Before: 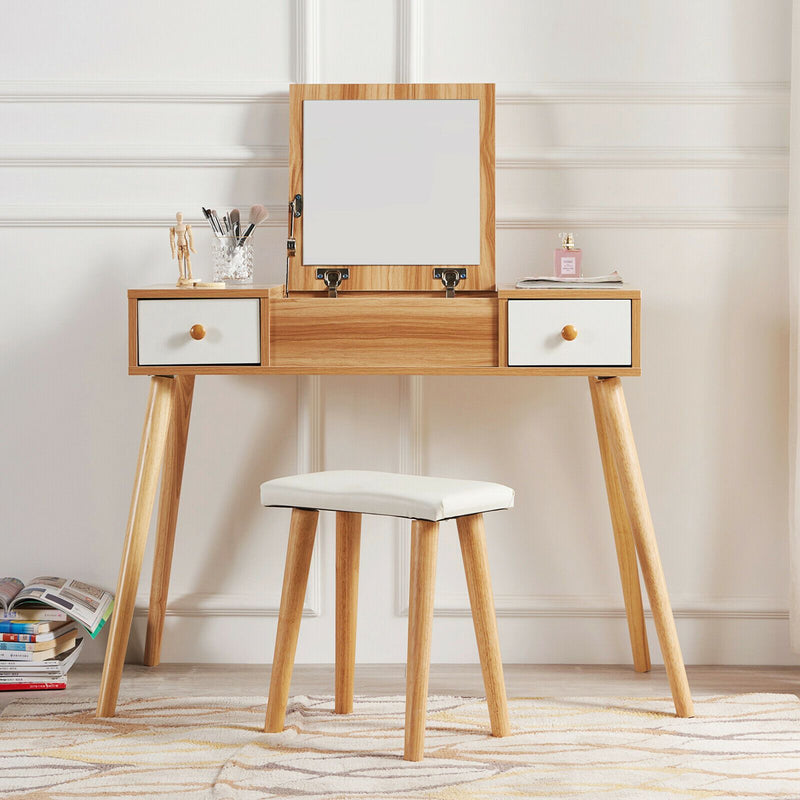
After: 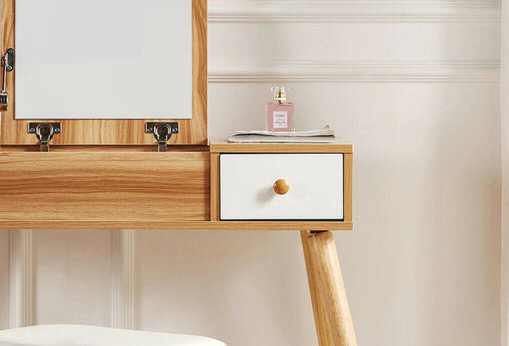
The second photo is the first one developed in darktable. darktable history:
tone equalizer: on, module defaults
local contrast: on, module defaults
crop: left 36.005%, top 18.293%, right 0.31%, bottom 38.444%
